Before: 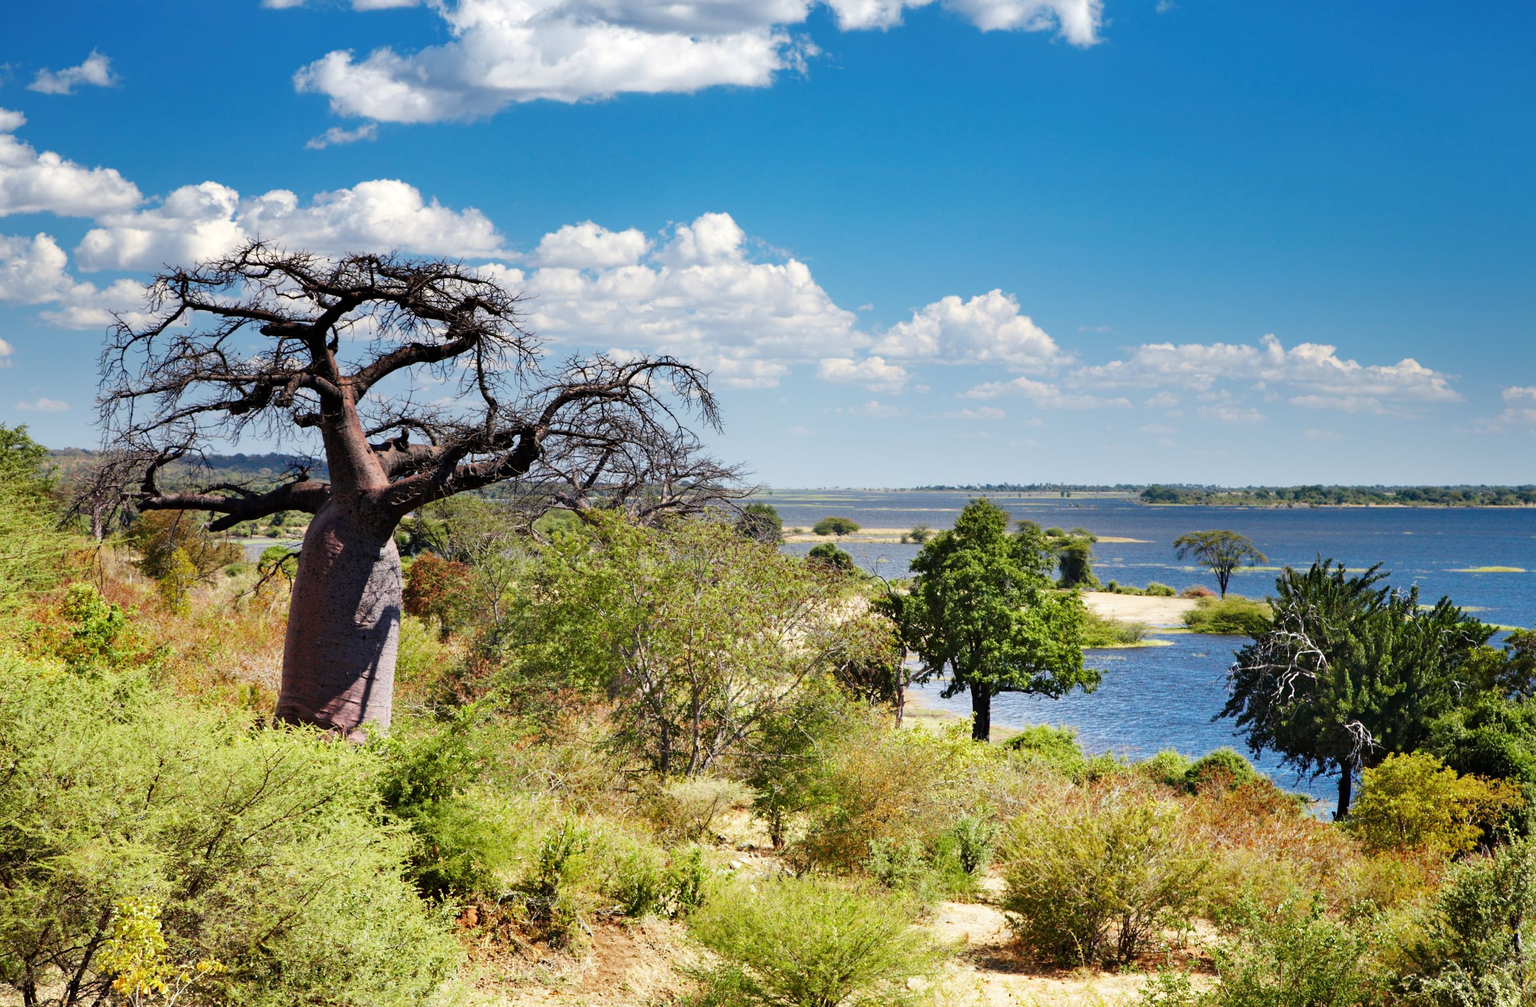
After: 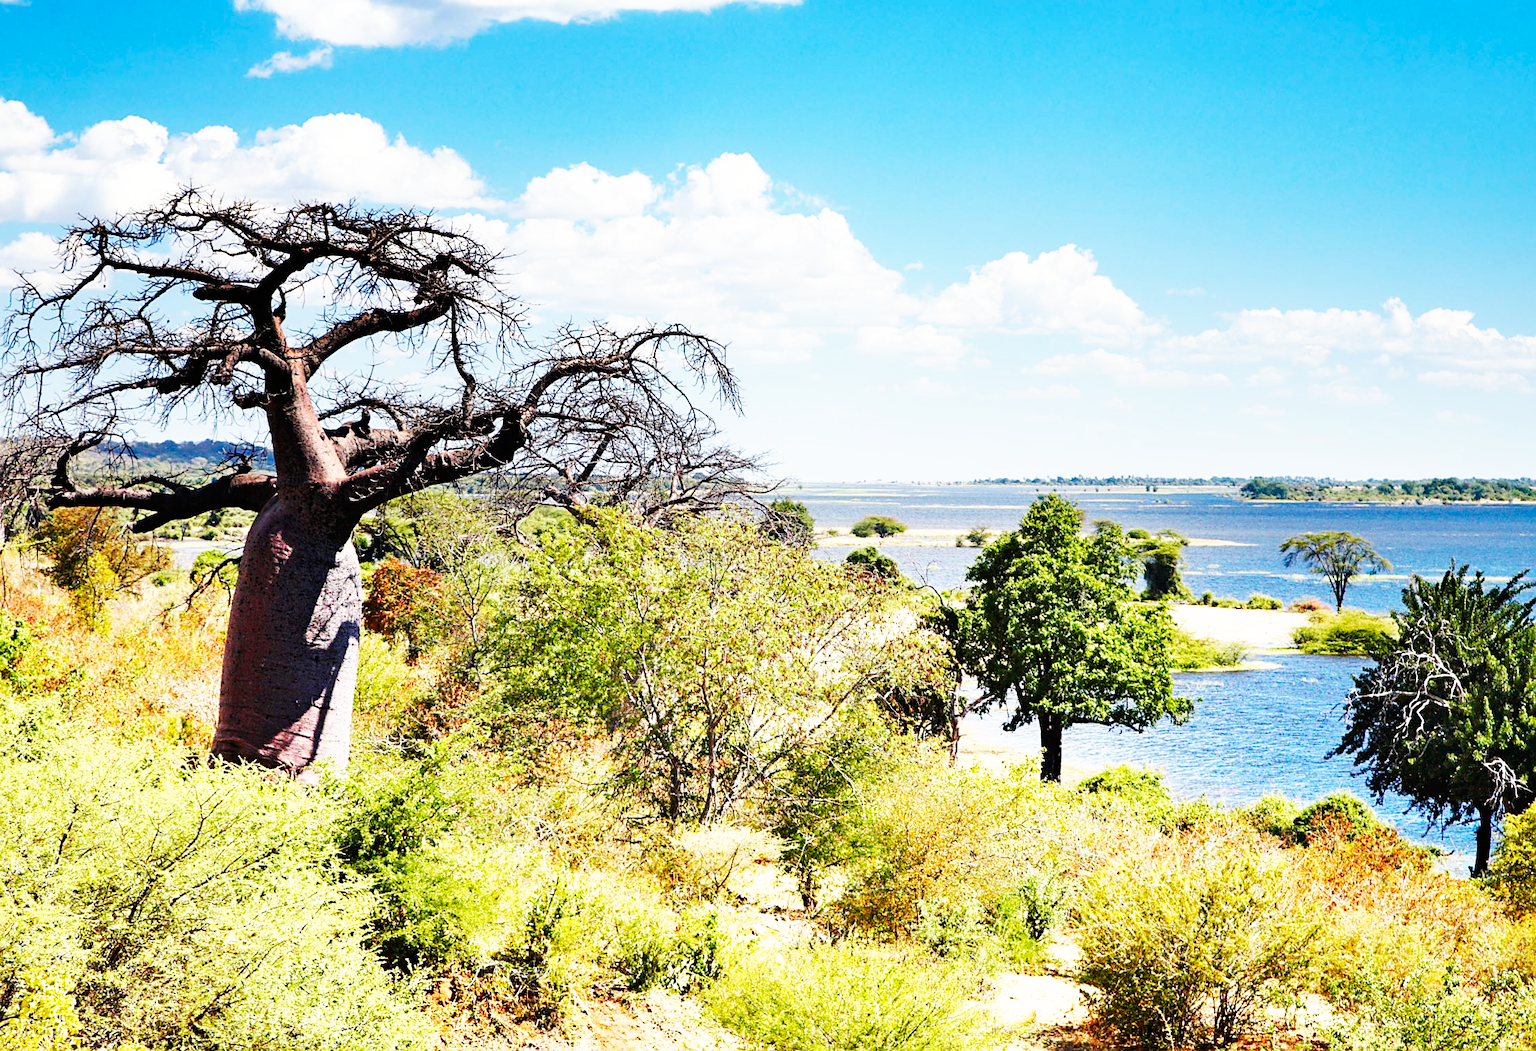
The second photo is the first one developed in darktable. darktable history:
crop: left 6.396%, top 8.363%, right 9.536%, bottom 3.948%
base curve: curves: ch0 [(0, 0) (0.007, 0.004) (0.027, 0.03) (0.046, 0.07) (0.207, 0.54) (0.442, 0.872) (0.673, 0.972) (1, 1)], preserve colors none
sharpen: on, module defaults
